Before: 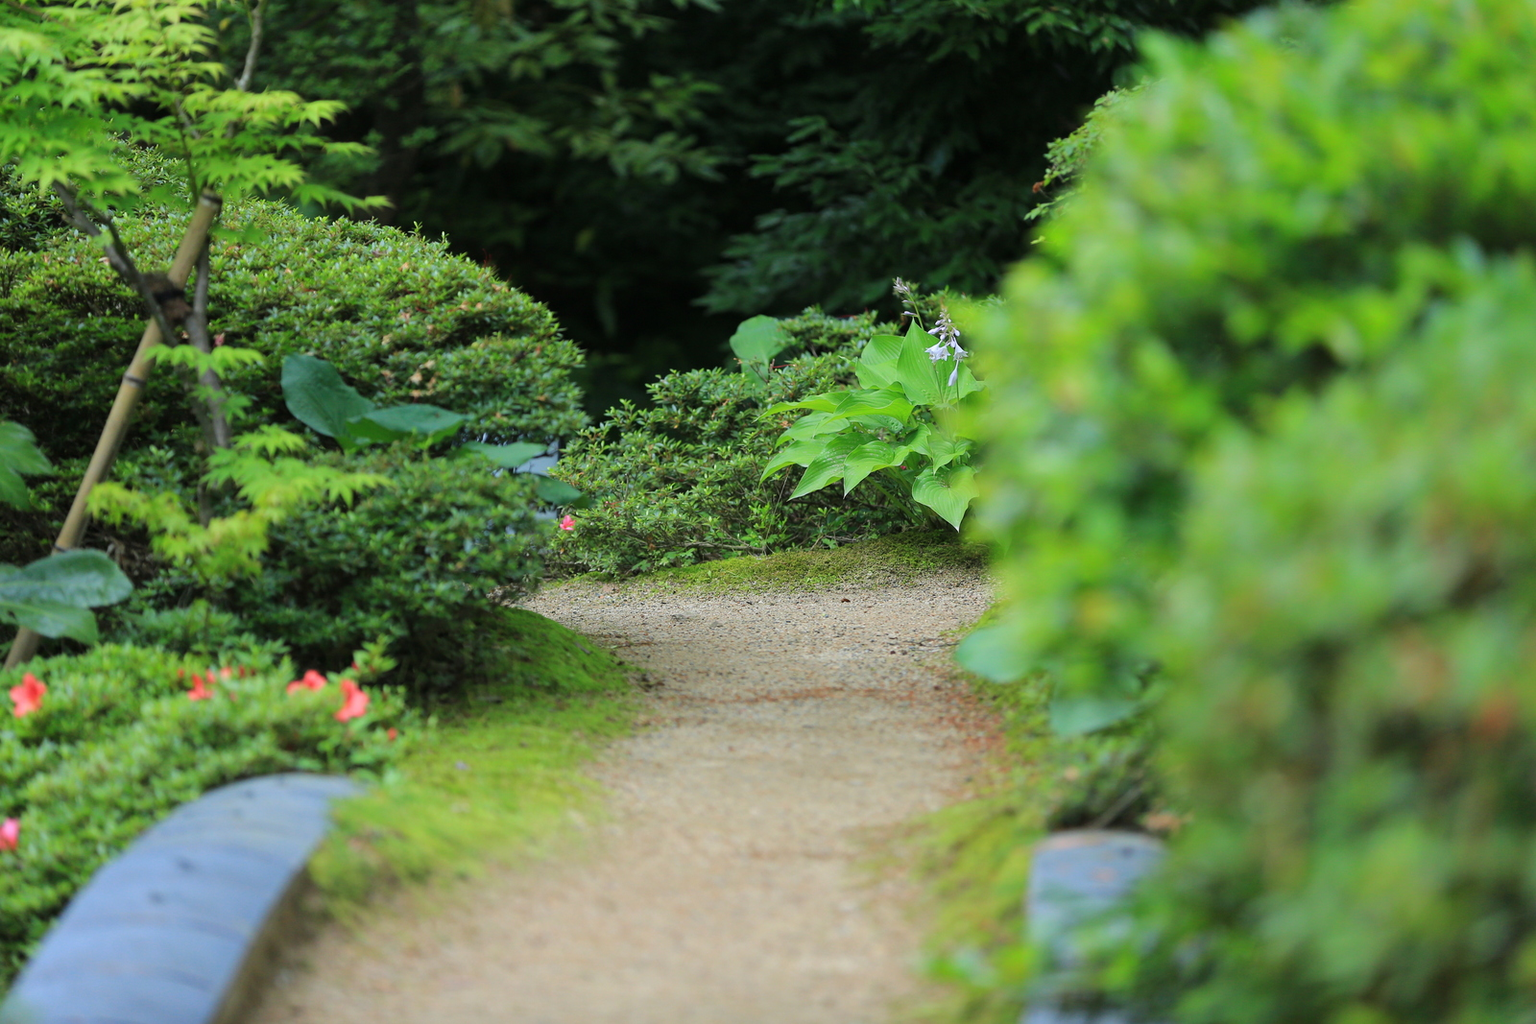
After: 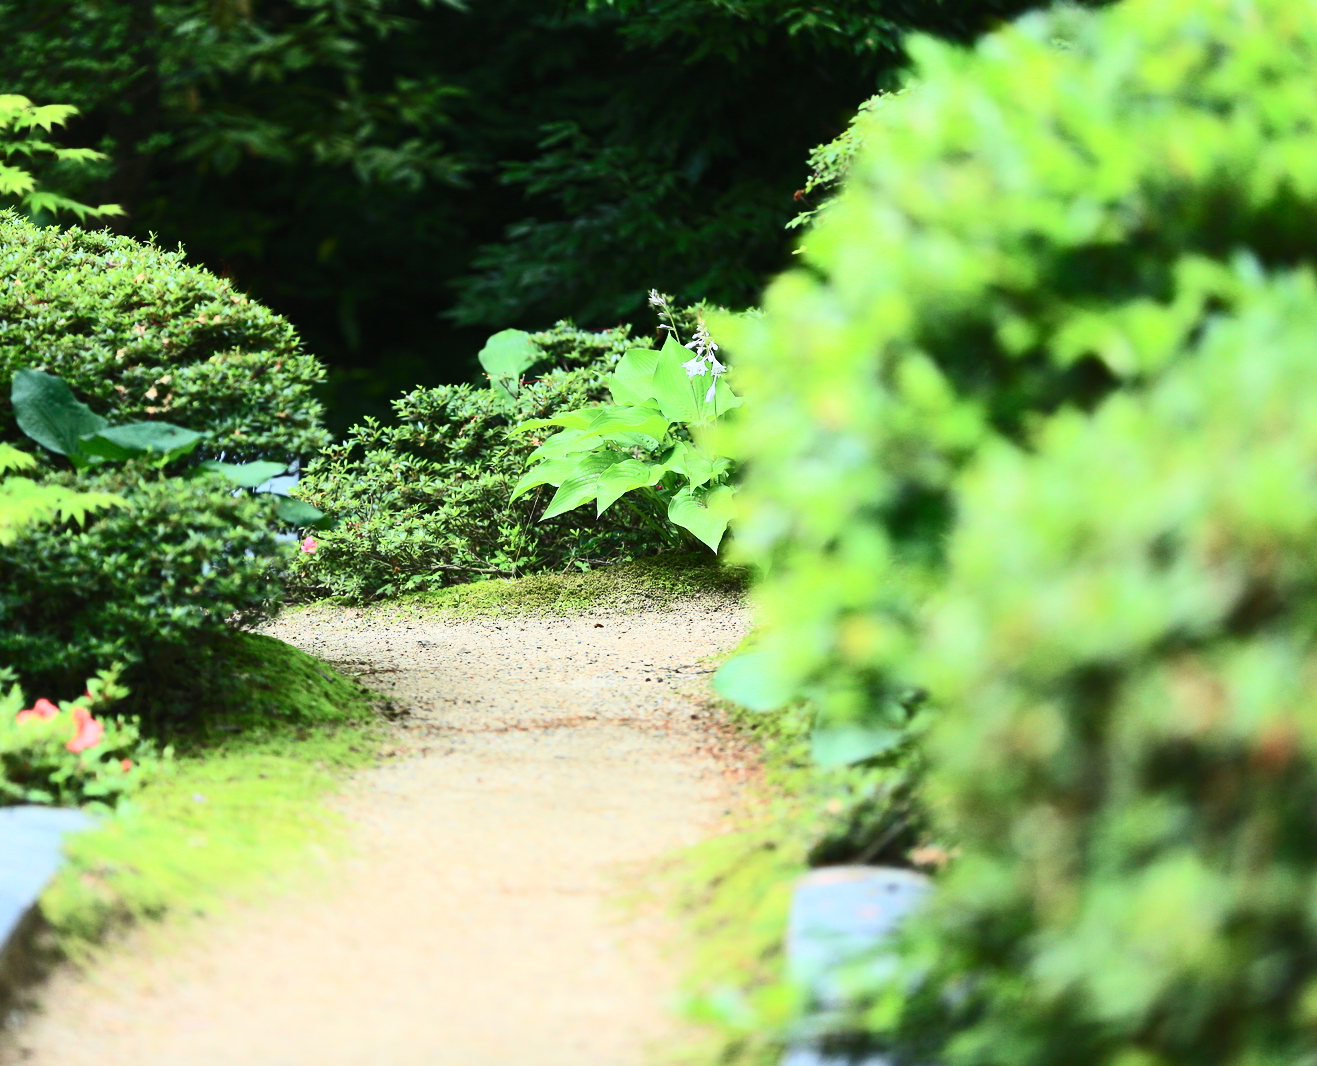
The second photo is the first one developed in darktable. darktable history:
crop: left 17.672%, bottom 0.023%
contrast brightness saturation: contrast 0.614, brightness 0.324, saturation 0.136
